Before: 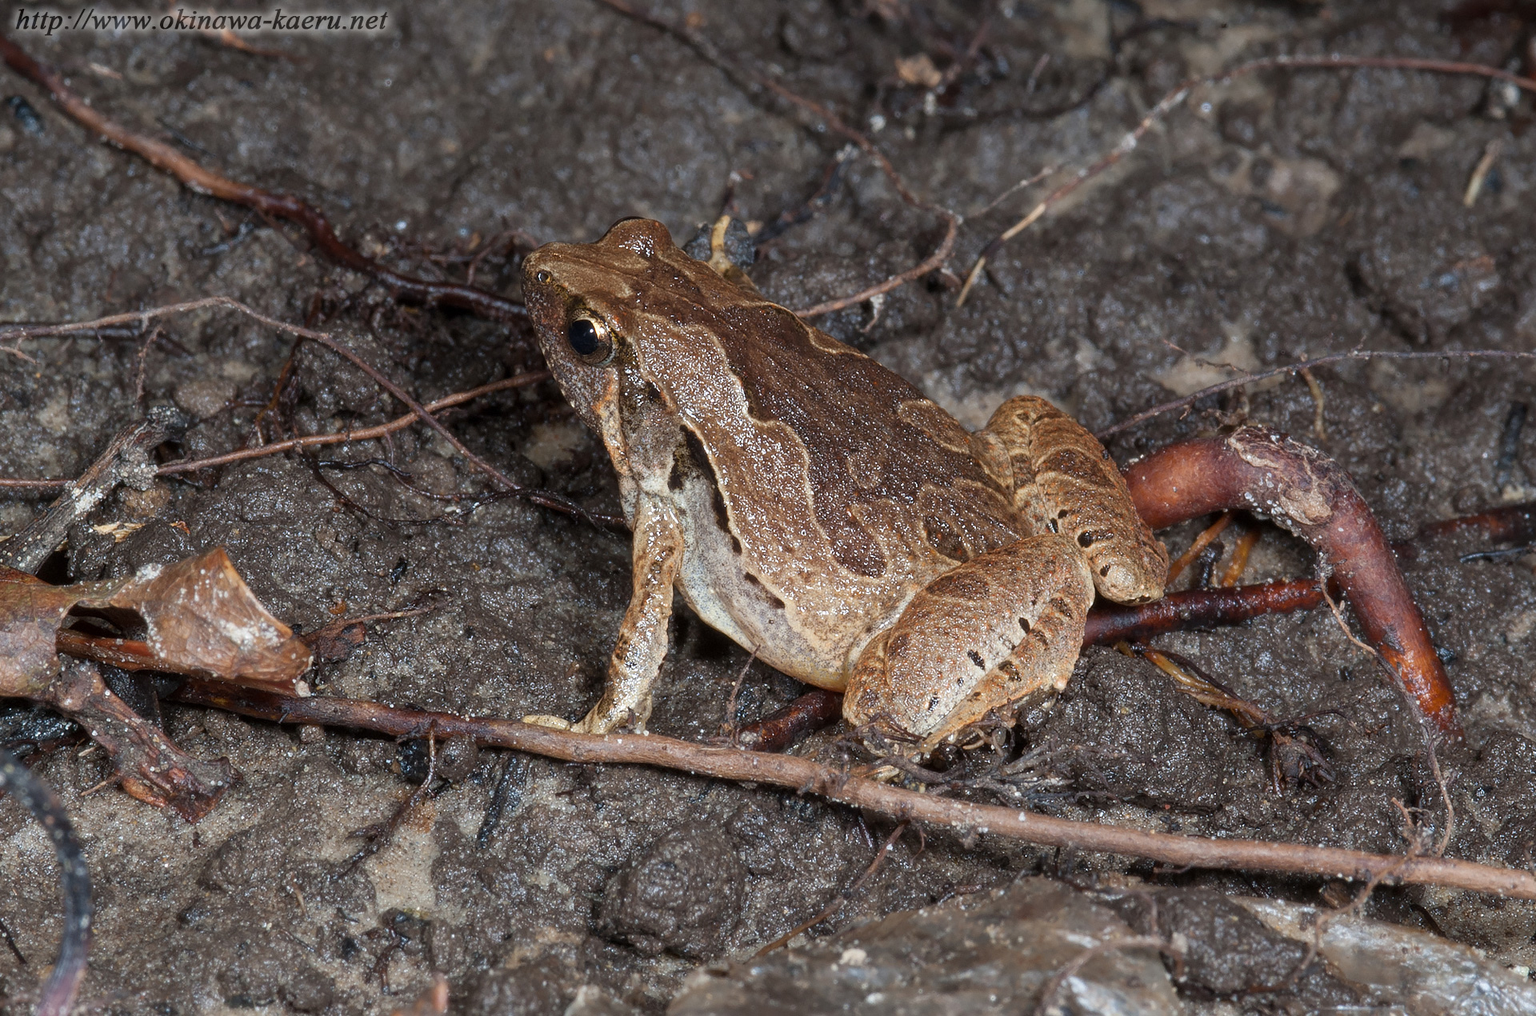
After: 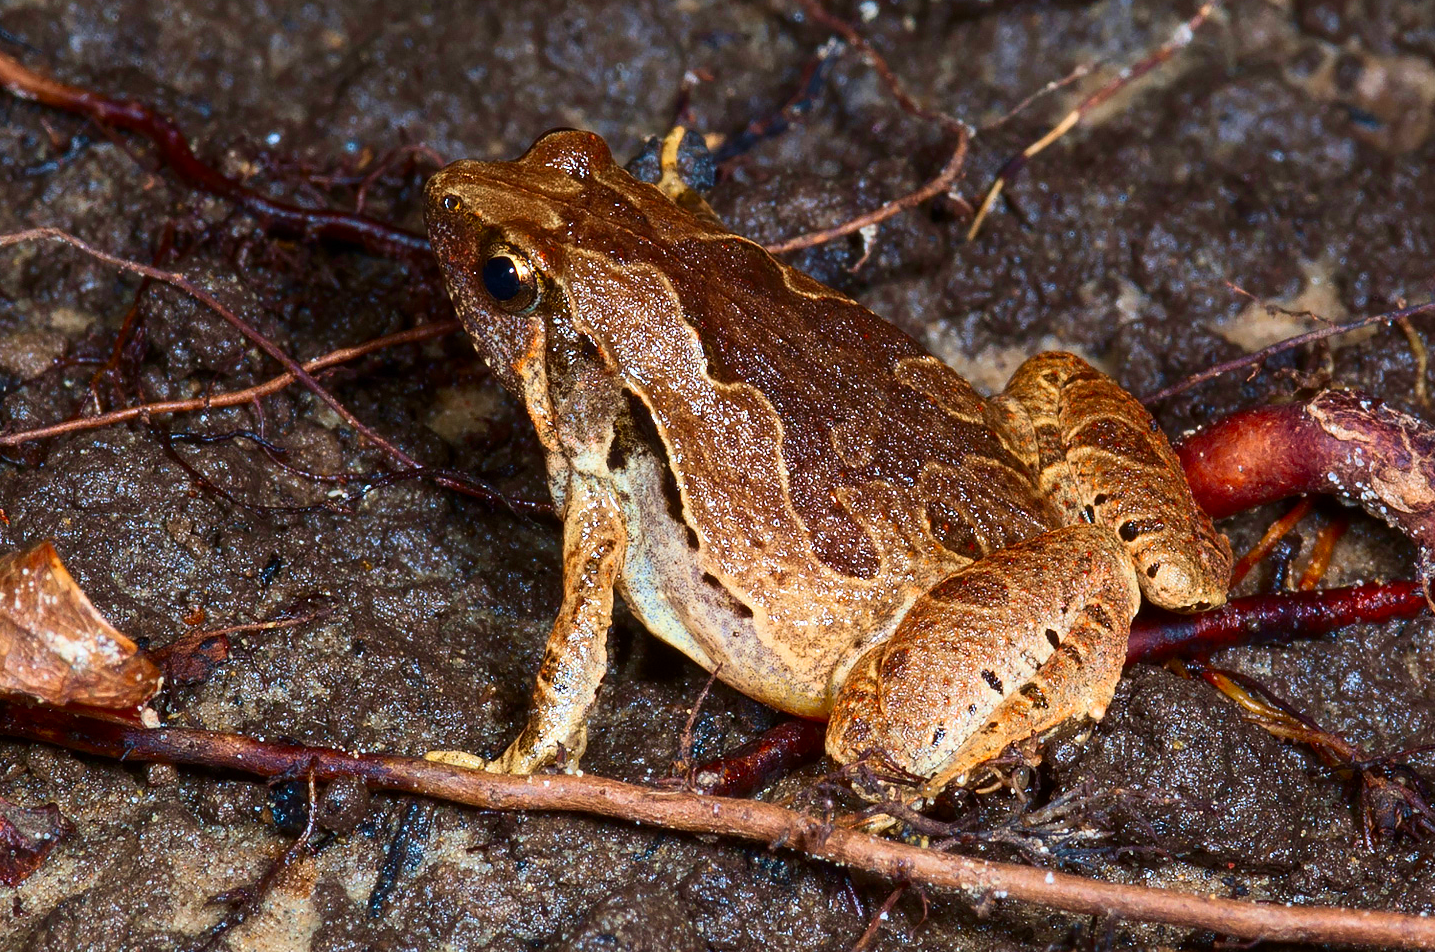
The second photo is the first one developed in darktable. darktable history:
contrast brightness saturation: contrast 0.266, brightness 0.015, saturation 0.868
crop and rotate: left 11.908%, top 11.337%, right 13.322%, bottom 13.673%
exposure: compensate highlight preservation false
velvia: strength 39.02%
